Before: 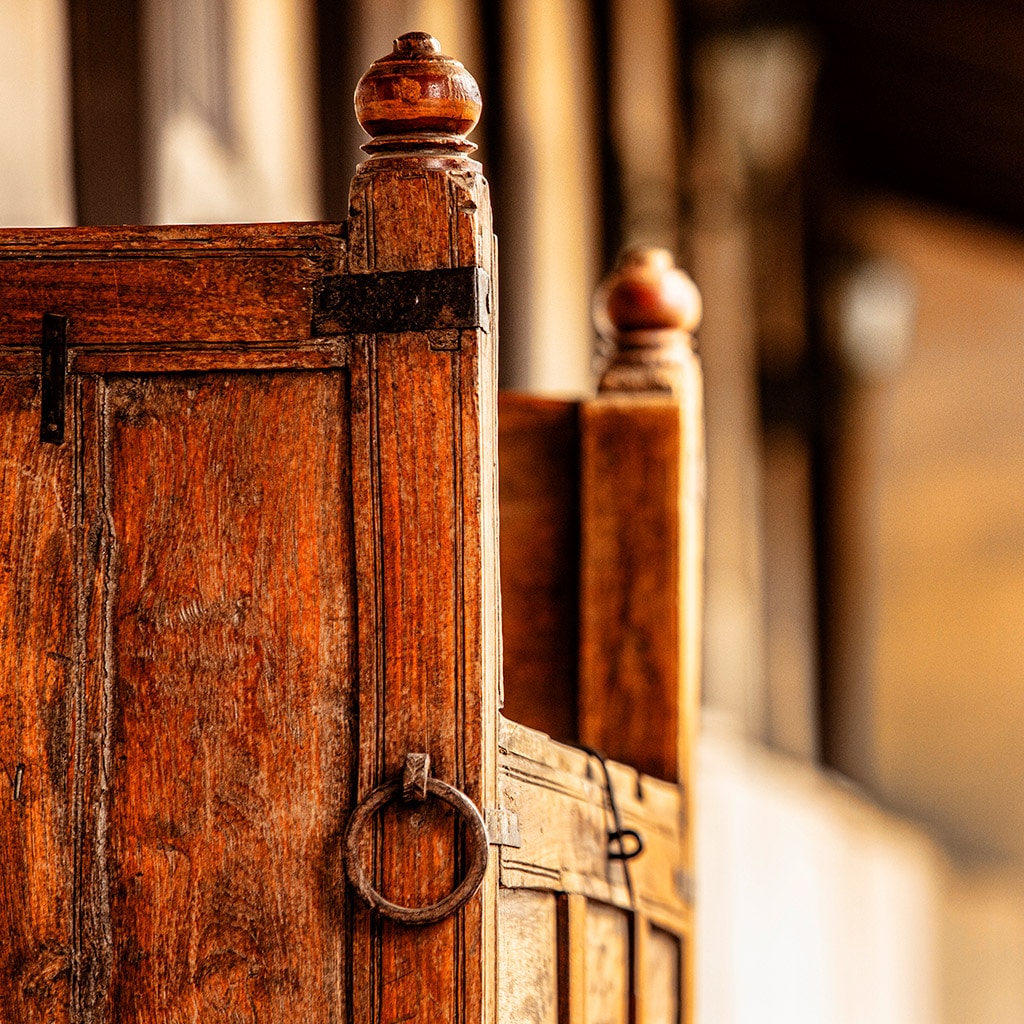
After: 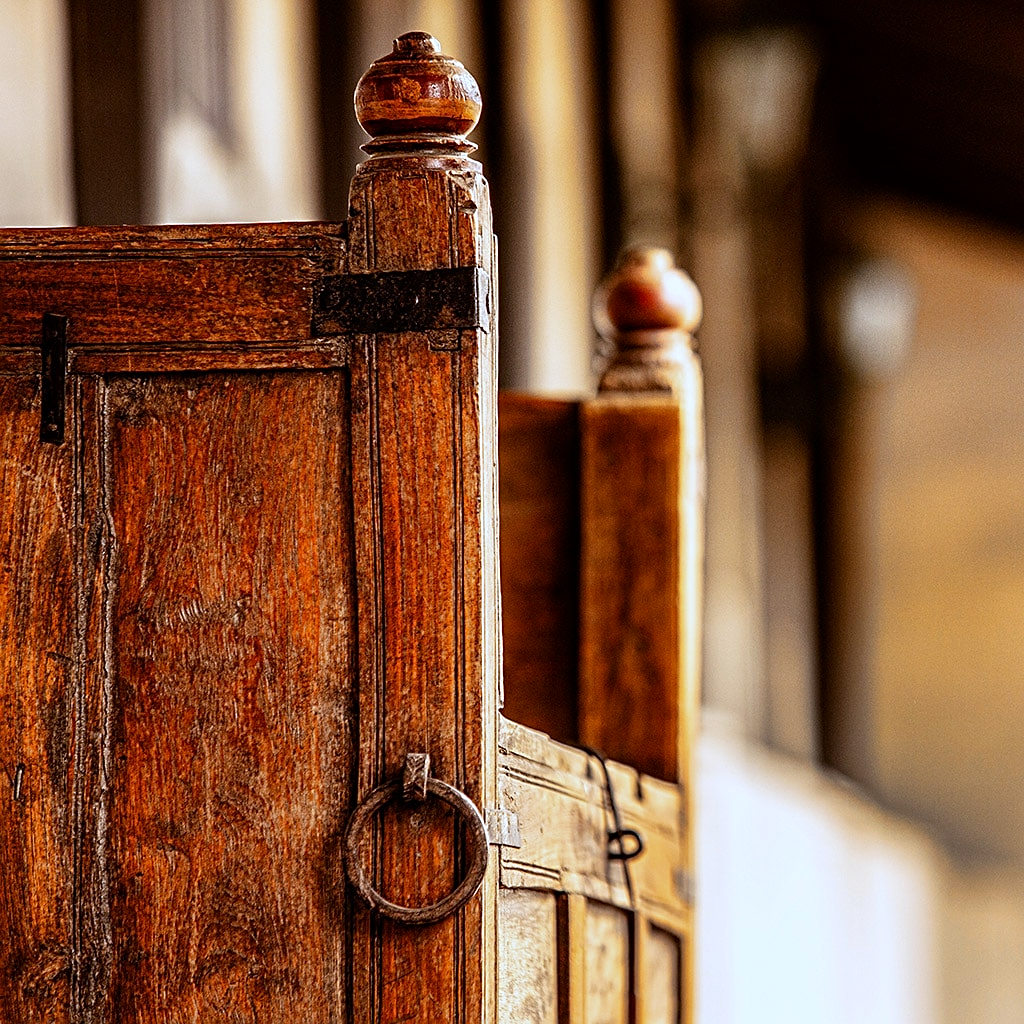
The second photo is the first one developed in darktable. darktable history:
white balance: red 0.926, green 1.003, blue 1.133
contrast brightness saturation: contrast 0.03, brightness -0.04
sharpen: on, module defaults
